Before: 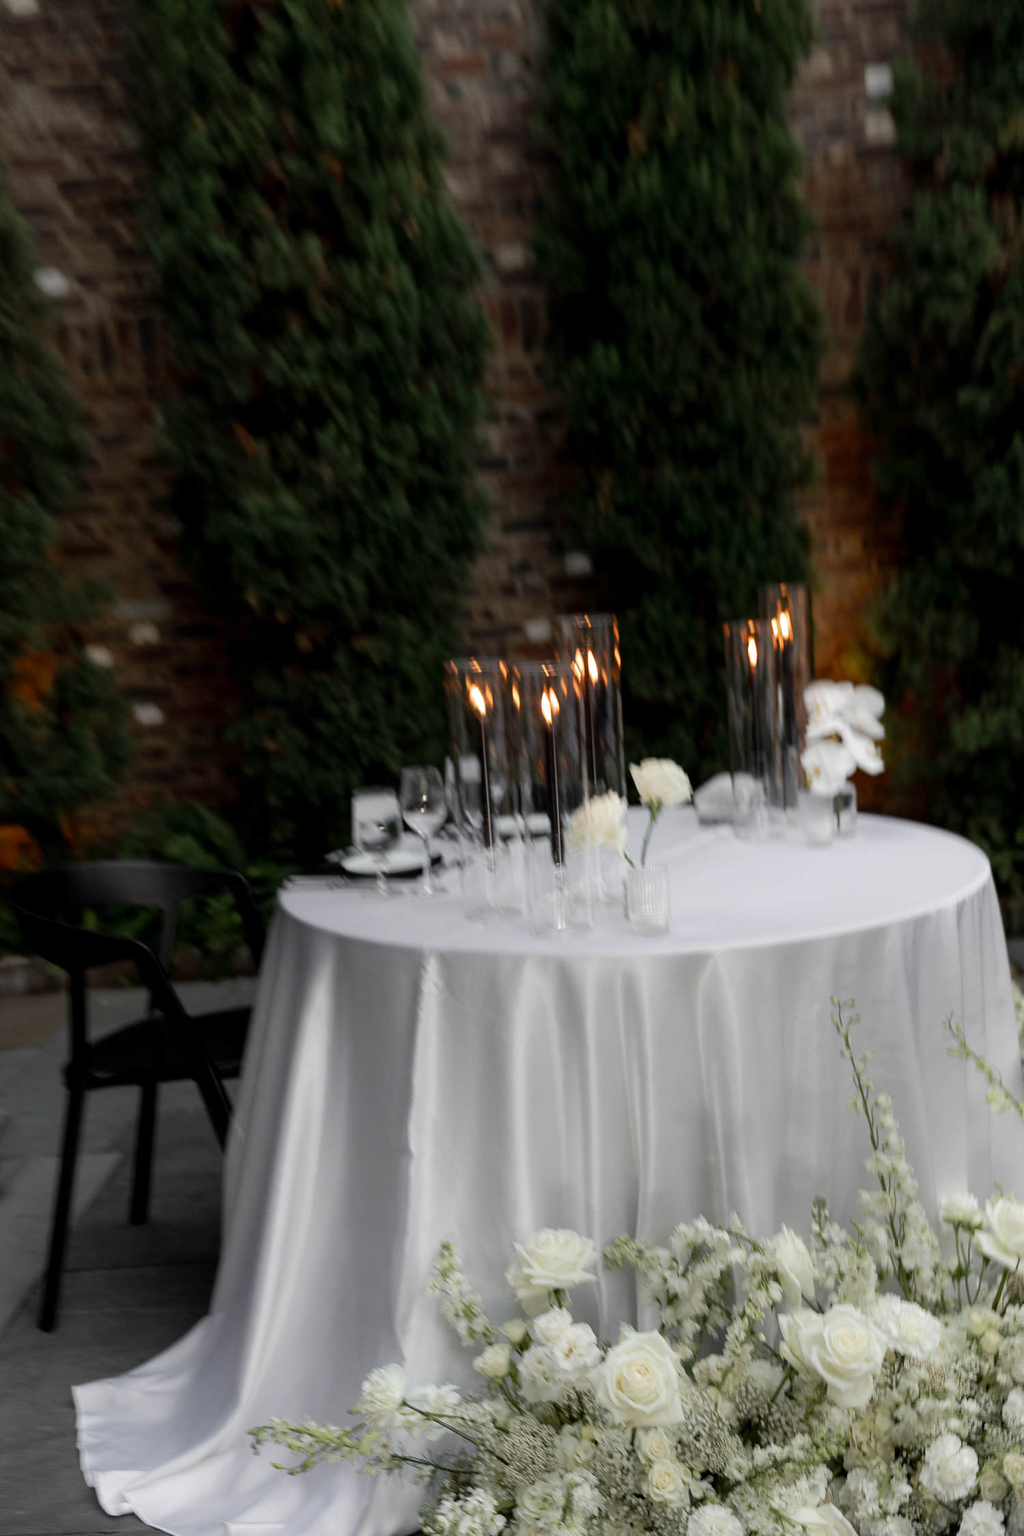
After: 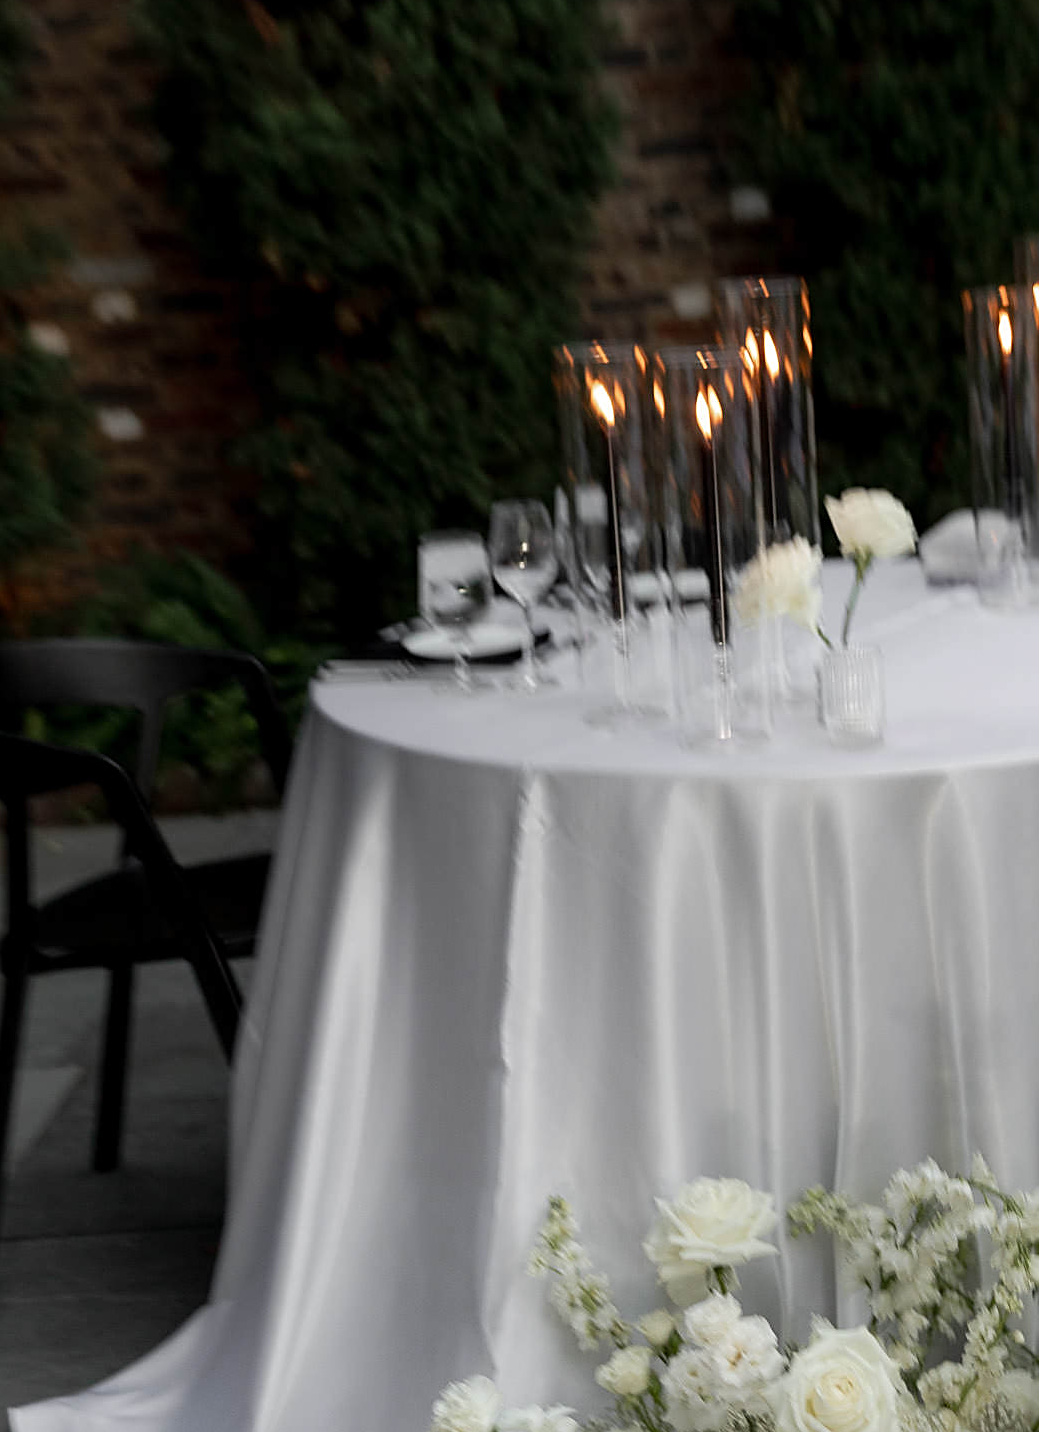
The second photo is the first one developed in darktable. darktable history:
crop: left 6.488%, top 27.668%, right 24.183%, bottom 8.656%
sharpen: on, module defaults
